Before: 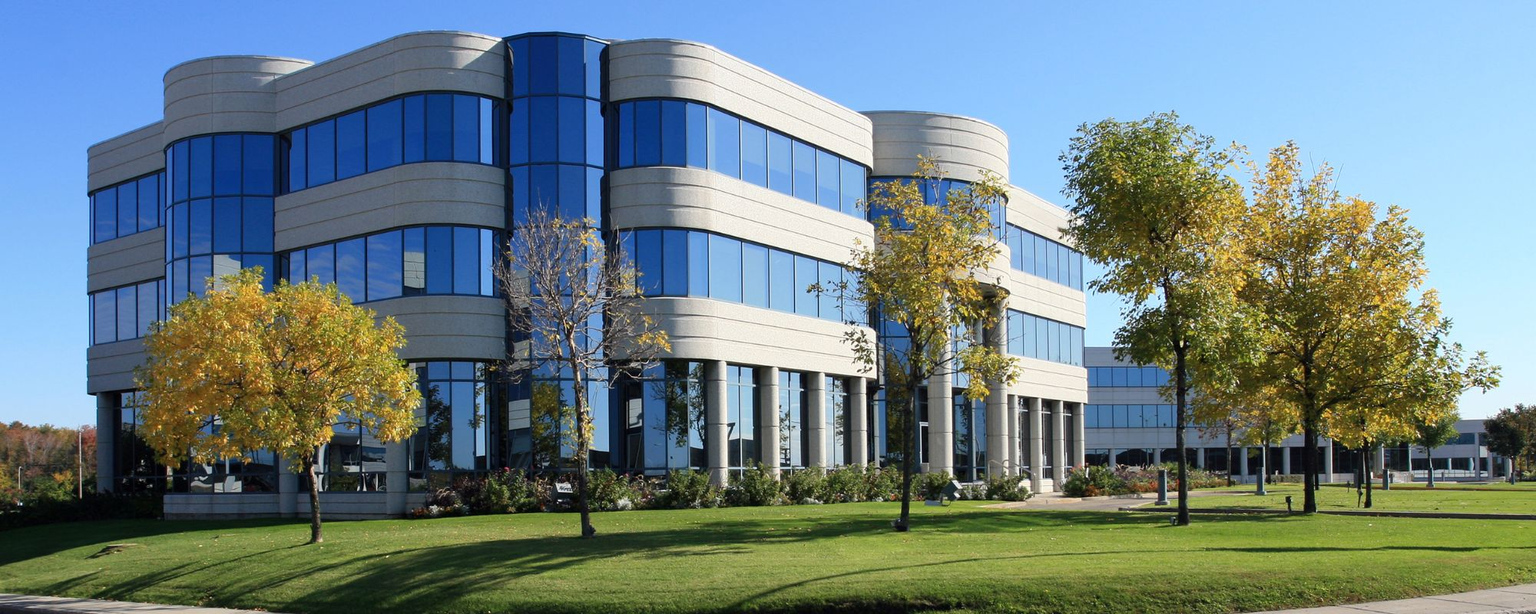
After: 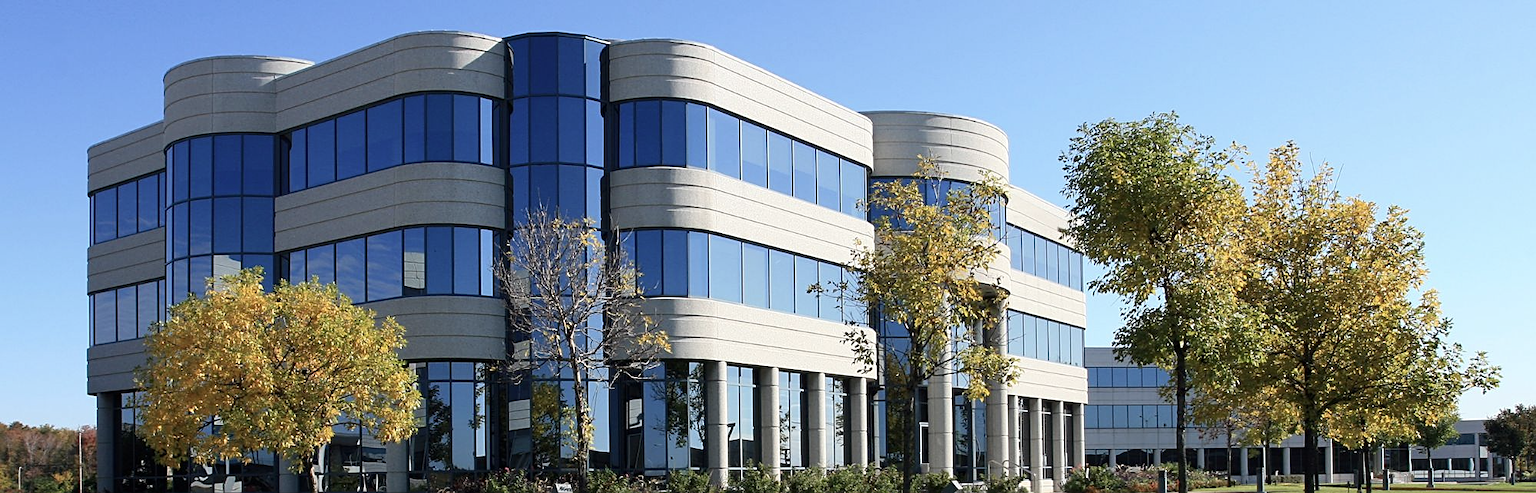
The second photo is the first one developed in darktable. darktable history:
sharpen: on, module defaults
contrast brightness saturation: contrast 0.11, saturation -0.17
crop: bottom 19.644%
